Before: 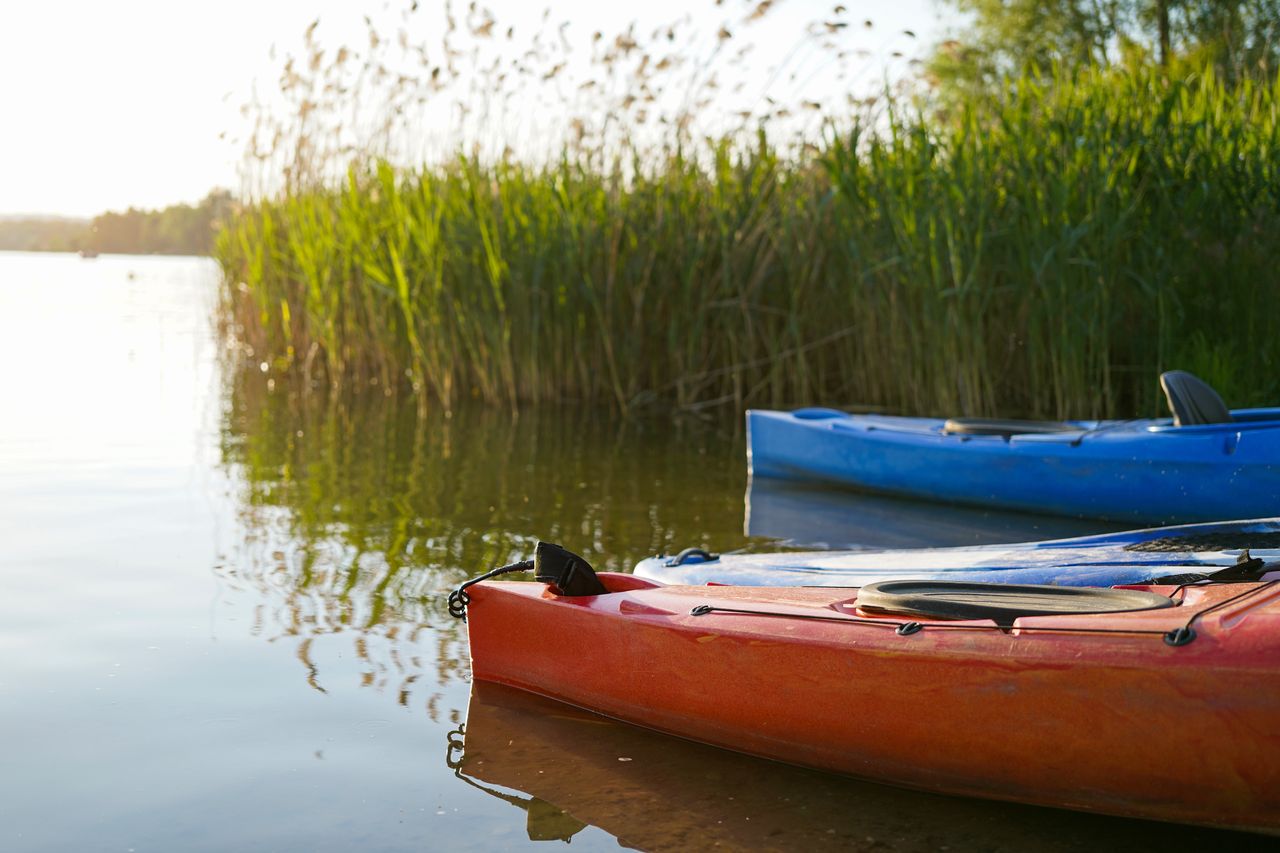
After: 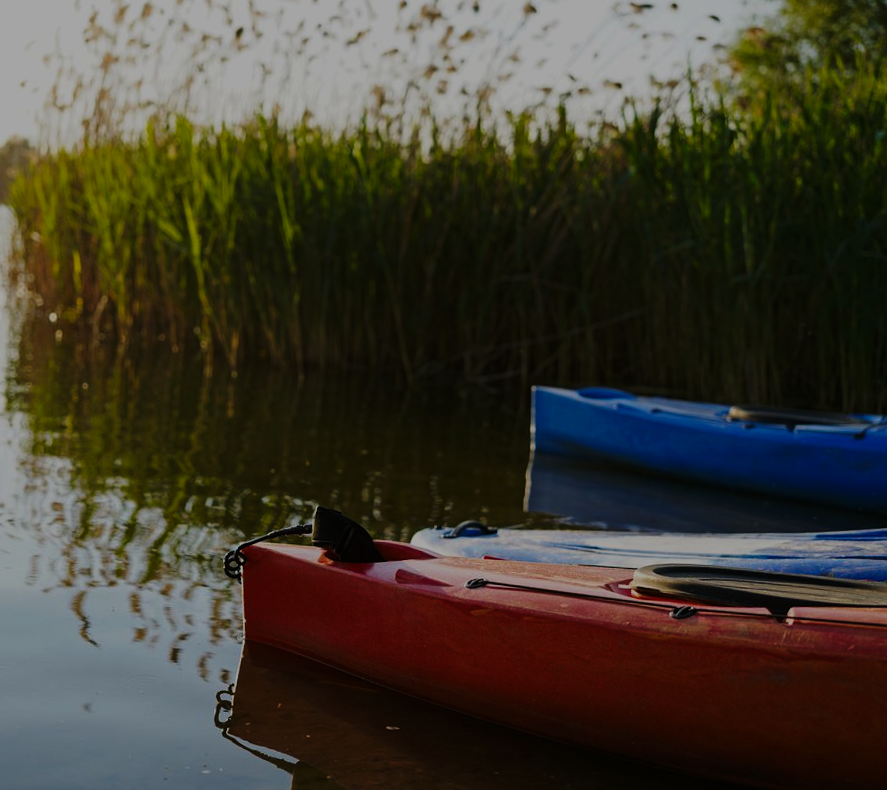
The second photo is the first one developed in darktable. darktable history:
crop and rotate: angle -3°, left 14.264%, top 0.044%, right 11.014%, bottom 0.083%
base curve: curves: ch0 [(0, 0) (0.036, 0.025) (0.121, 0.166) (0.206, 0.329) (0.605, 0.79) (1, 1)], preserve colors none
exposure: exposure -2.052 EV, compensate exposure bias true, compensate highlight preservation false
